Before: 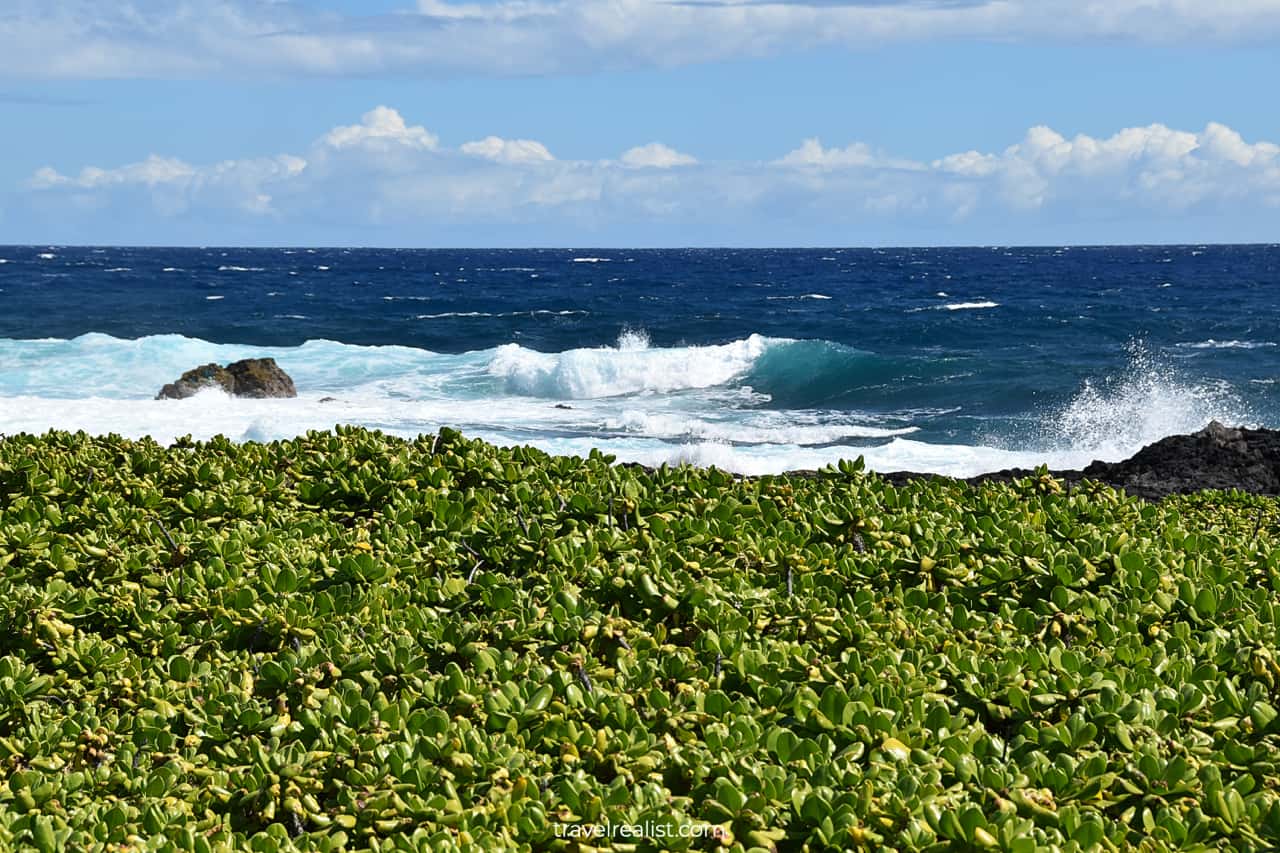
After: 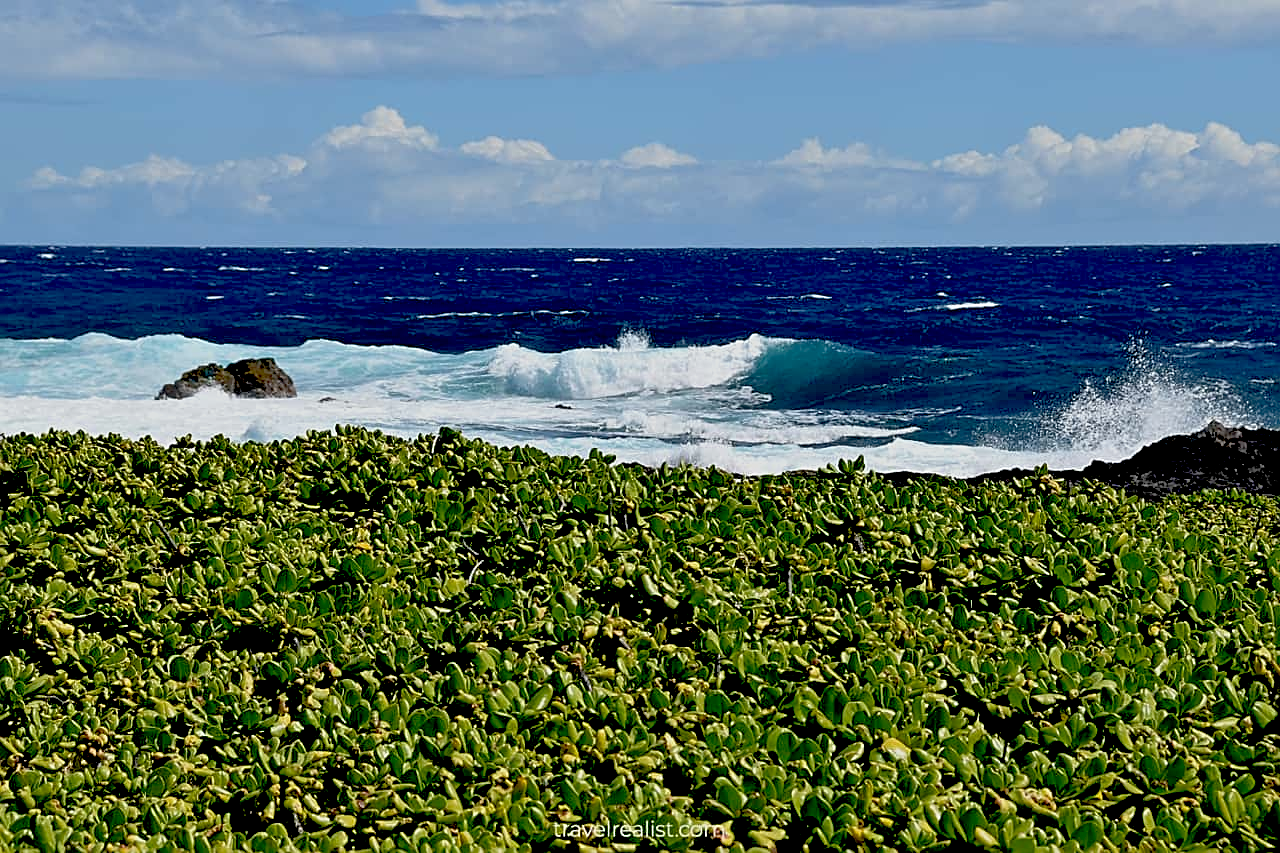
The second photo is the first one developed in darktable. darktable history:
sharpen: on, module defaults
exposure: black level correction 0.04, exposure 0.5 EV, compensate highlight preservation false
tone equalizer: -8 EV -0.034 EV, -7 EV 0.007 EV, -6 EV -0.006 EV, -5 EV 0.008 EV, -4 EV -0.051 EV, -3 EV -0.234 EV, -2 EV -0.649 EV, -1 EV -0.993 EV, +0 EV -0.939 EV
